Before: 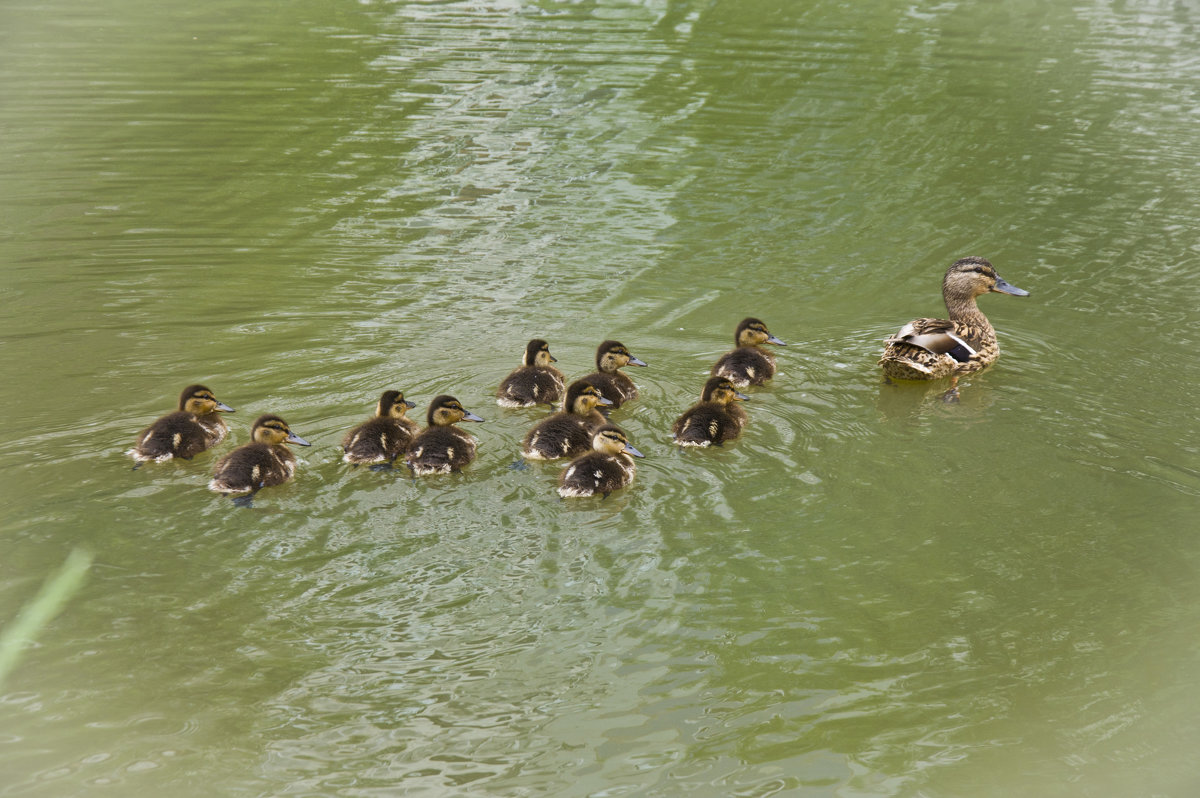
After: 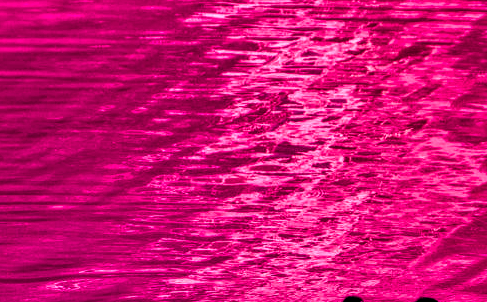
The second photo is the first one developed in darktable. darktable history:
crop: left 15.452%, top 5.459%, right 43.956%, bottom 56.62%
color balance rgb: shadows lift › luminance -18.76%, shadows lift › chroma 35.44%, power › luminance -3.76%, power › hue 142.17°, highlights gain › chroma 7.5%, highlights gain › hue 184.75°, global offset › luminance -0.52%, global offset › chroma 0.91%, global offset › hue 173.36°, shadows fall-off 300%, white fulcrum 2 EV, highlights fall-off 300%, linear chroma grading › shadows 17.19%, linear chroma grading › highlights 61.12%, linear chroma grading › global chroma 50%, hue shift -150.52°, perceptual brilliance grading › global brilliance 12%, mask middle-gray fulcrum 100%, contrast gray fulcrum 38.43%, contrast 35.15%, saturation formula JzAzBz (2021)
local contrast: highlights 0%, shadows 0%, detail 182%
contrast brightness saturation: contrast 0.22
